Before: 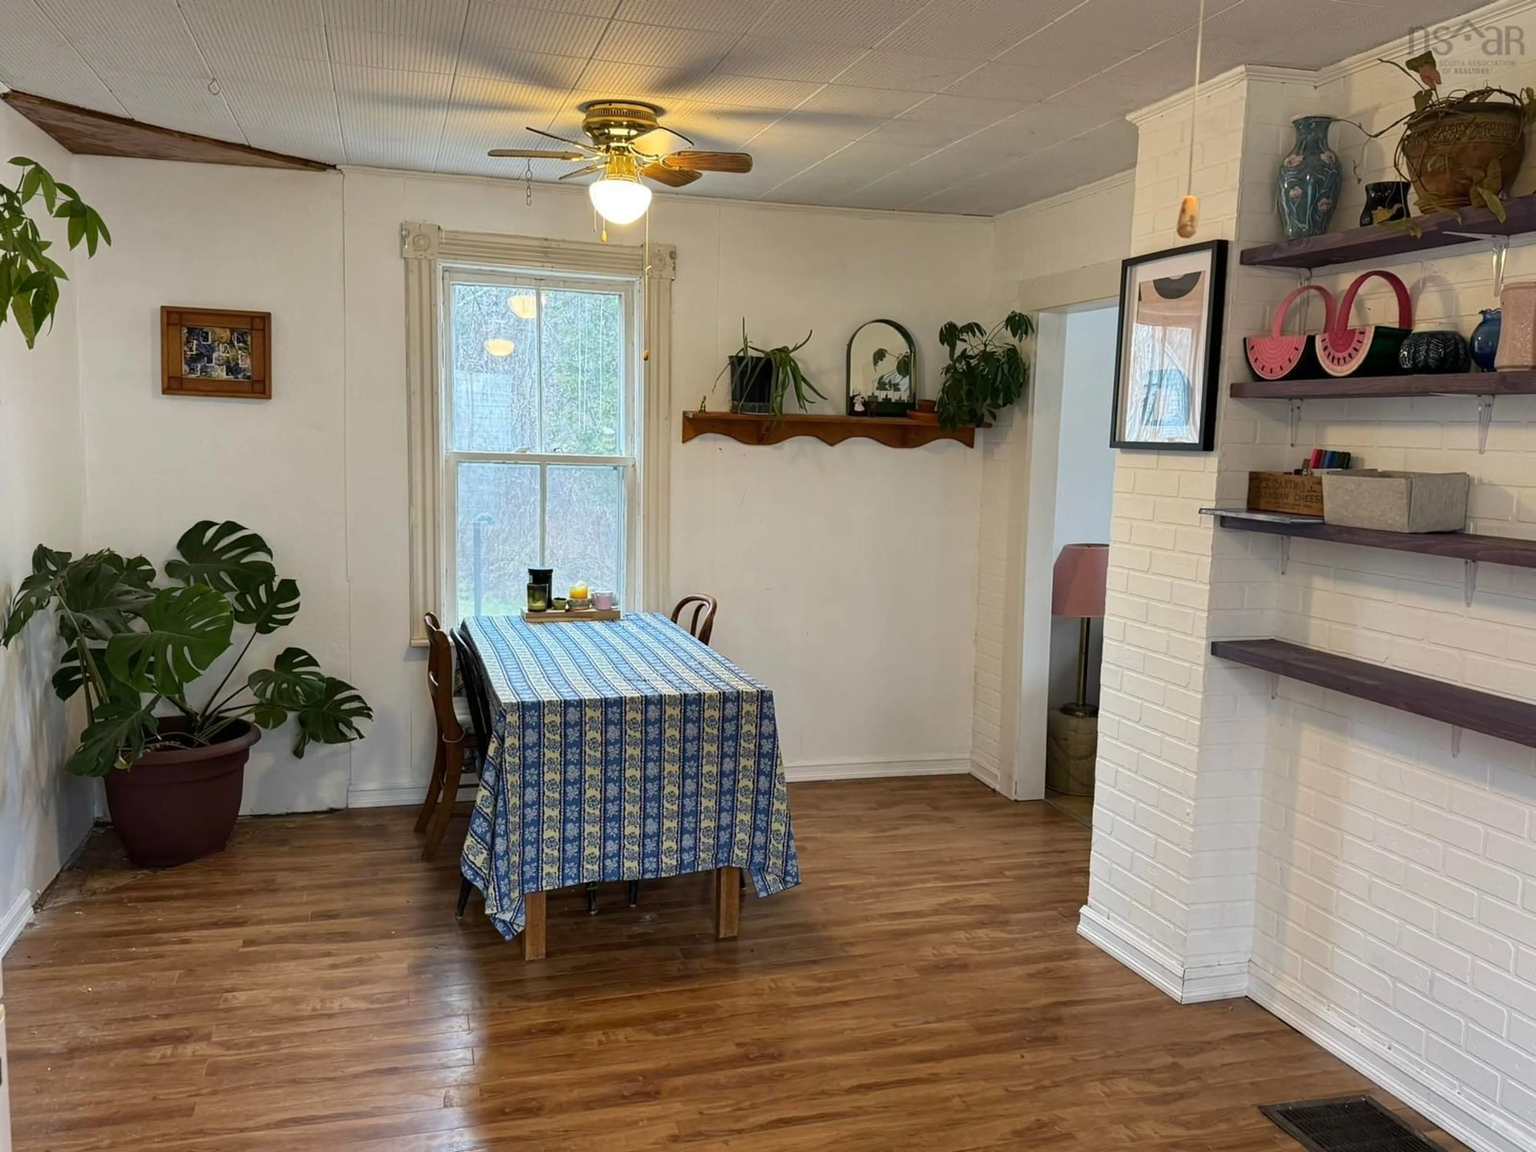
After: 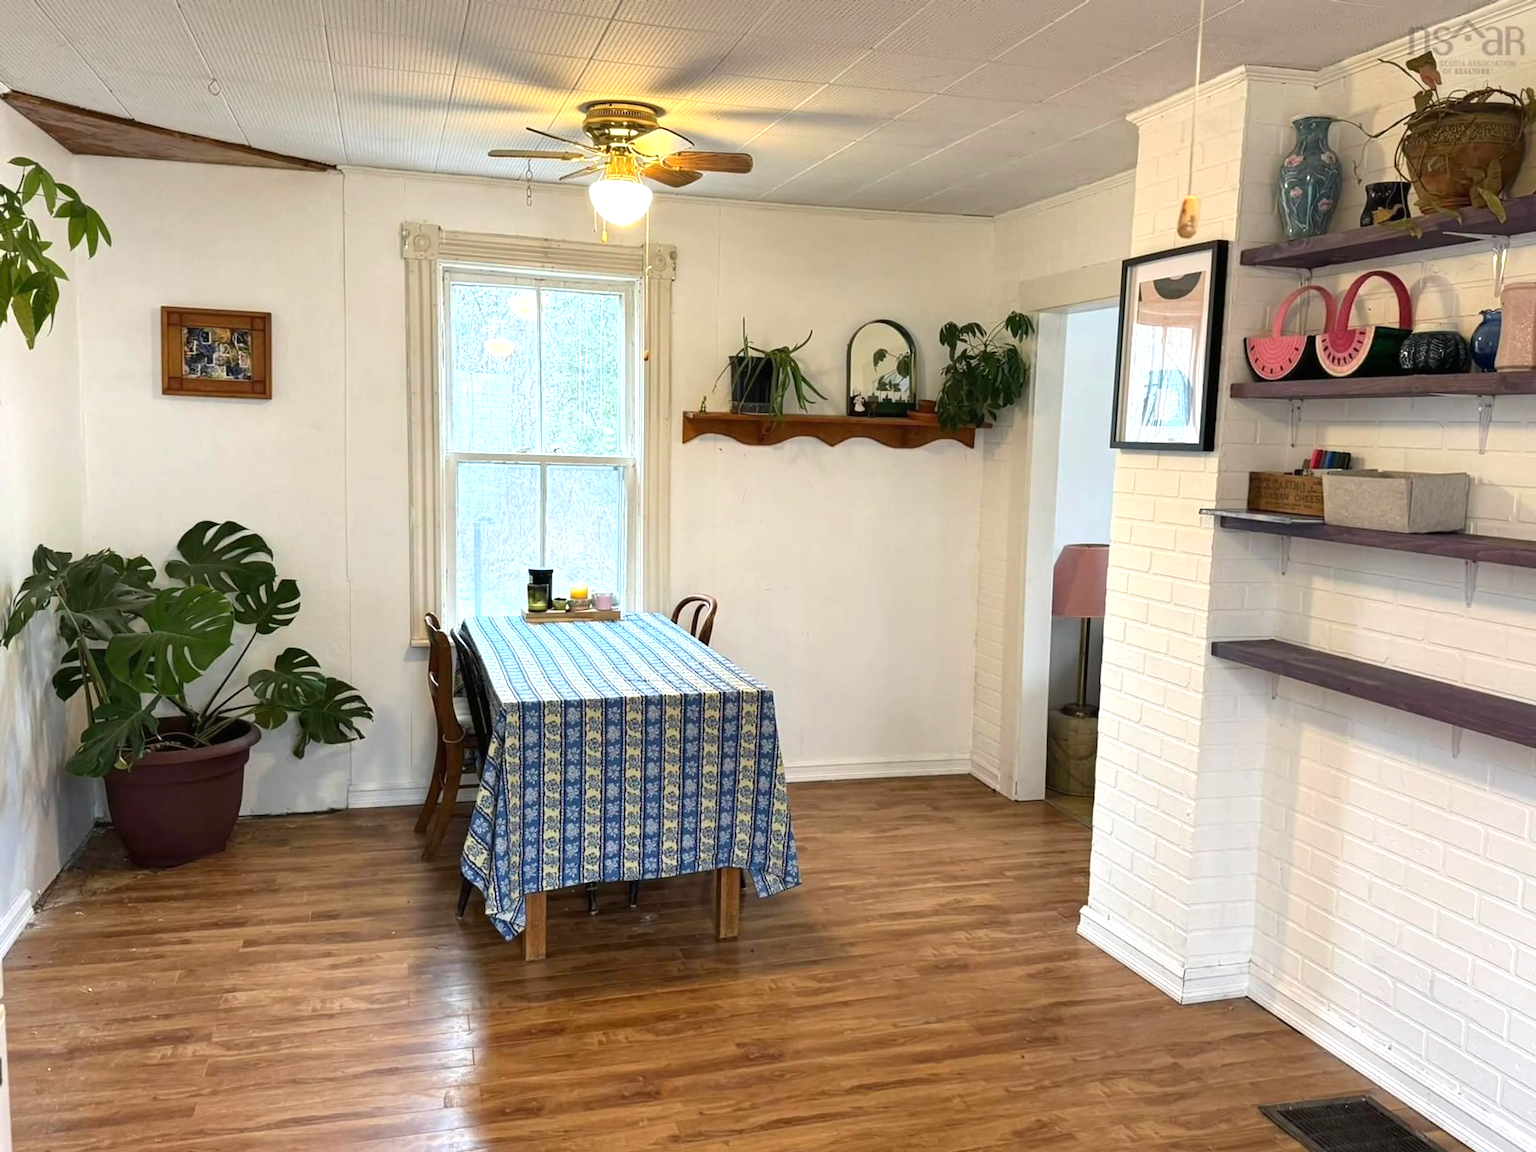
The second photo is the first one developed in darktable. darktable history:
exposure: black level correction 0, exposure 0.697 EV, compensate exposure bias true, compensate highlight preservation false
